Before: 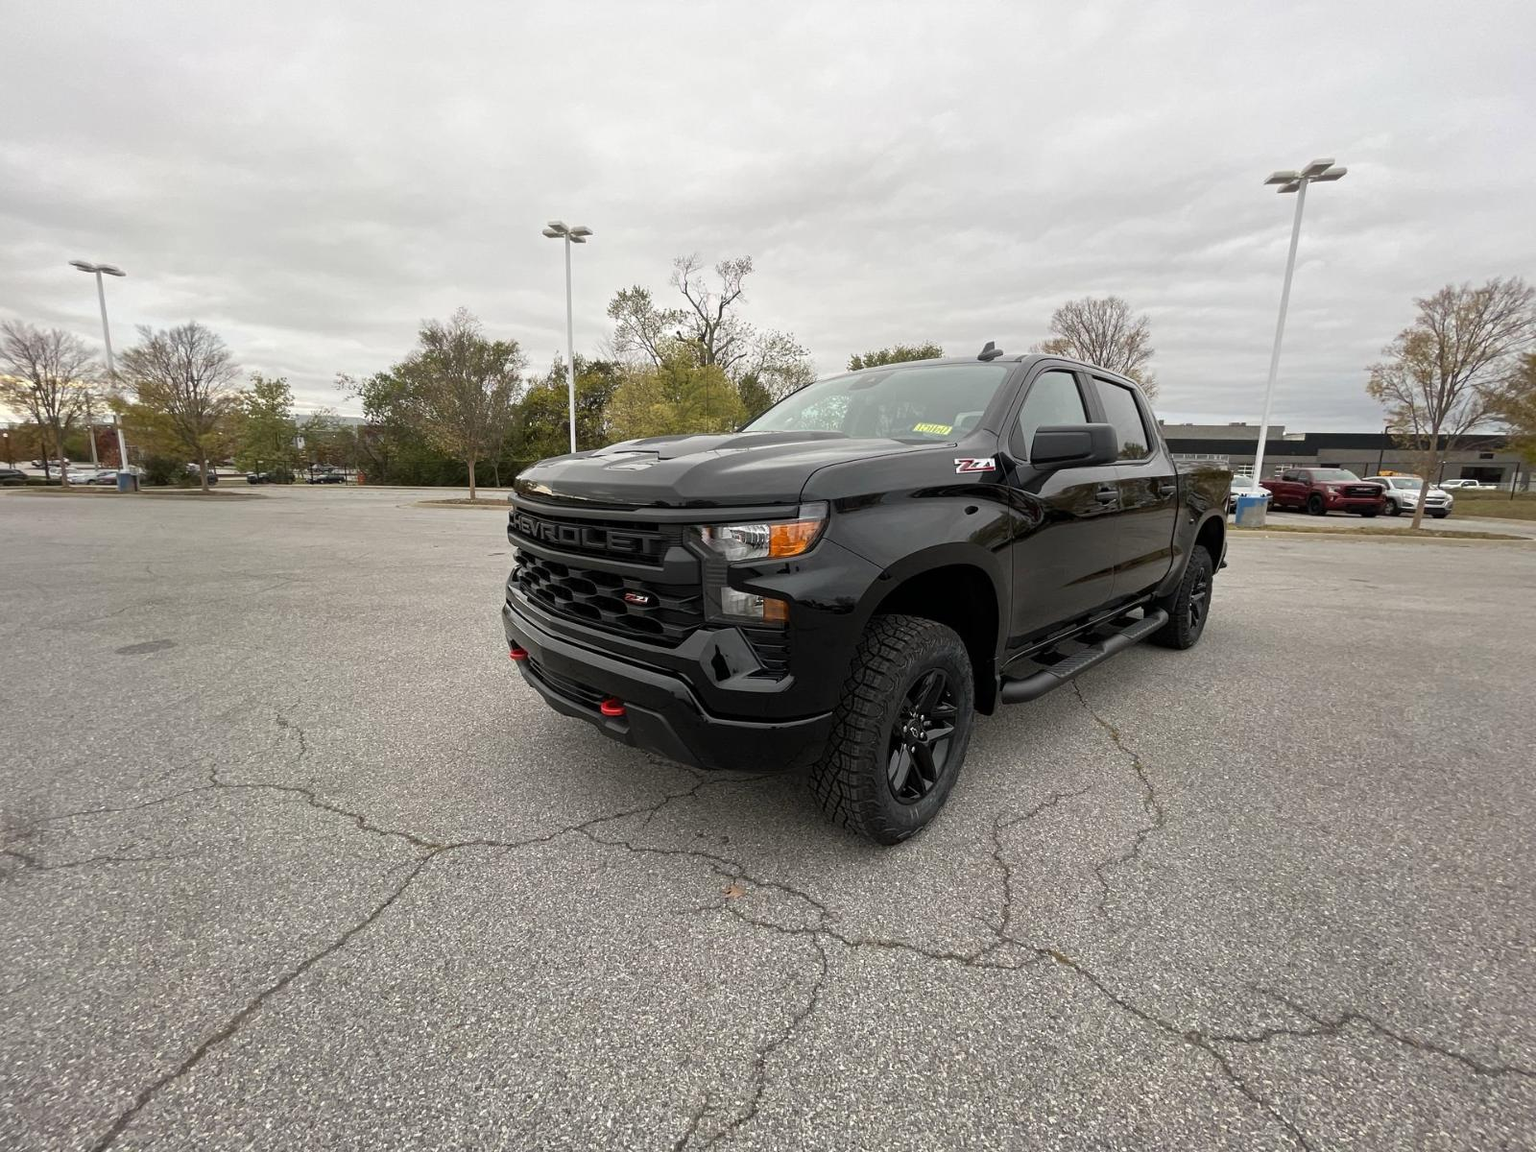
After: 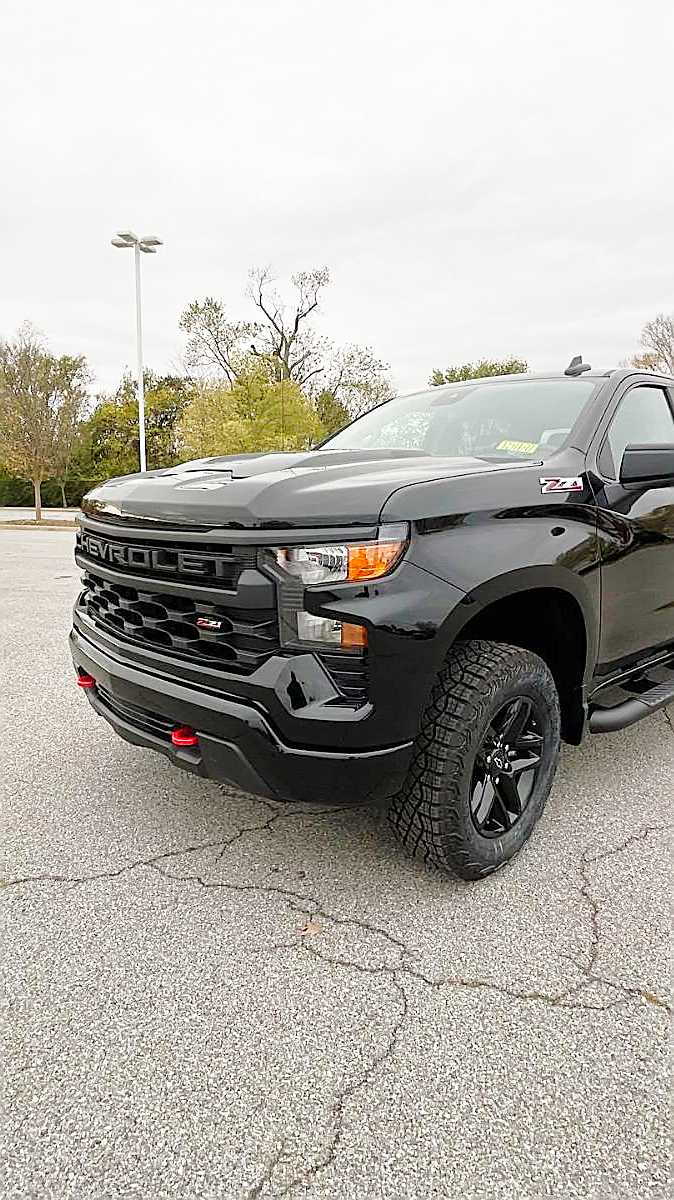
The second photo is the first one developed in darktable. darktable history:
crop: left 28.428%, right 29.441%
base curve: curves: ch0 [(0, 0) (0.028, 0.03) (0.121, 0.232) (0.46, 0.748) (0.859, 0.968) (1, 1)], preserve colors none
tone curve: curves: ch0 [(0, 0) (0.004, 0.008) (0.077, 0.156) (0.169, 0.29) (0.774, 0.774) (1, 1)], color space Lab, linked channels, preserve colors none
sharpen: radius 1.405, amount 1.265, threshold 0.69
